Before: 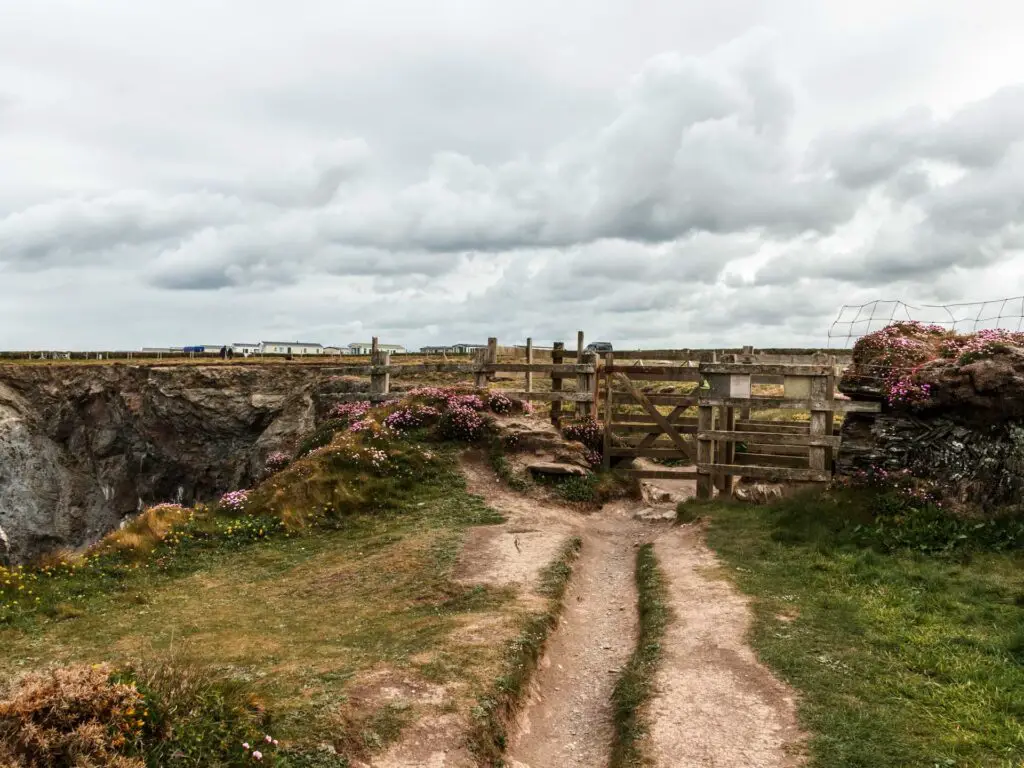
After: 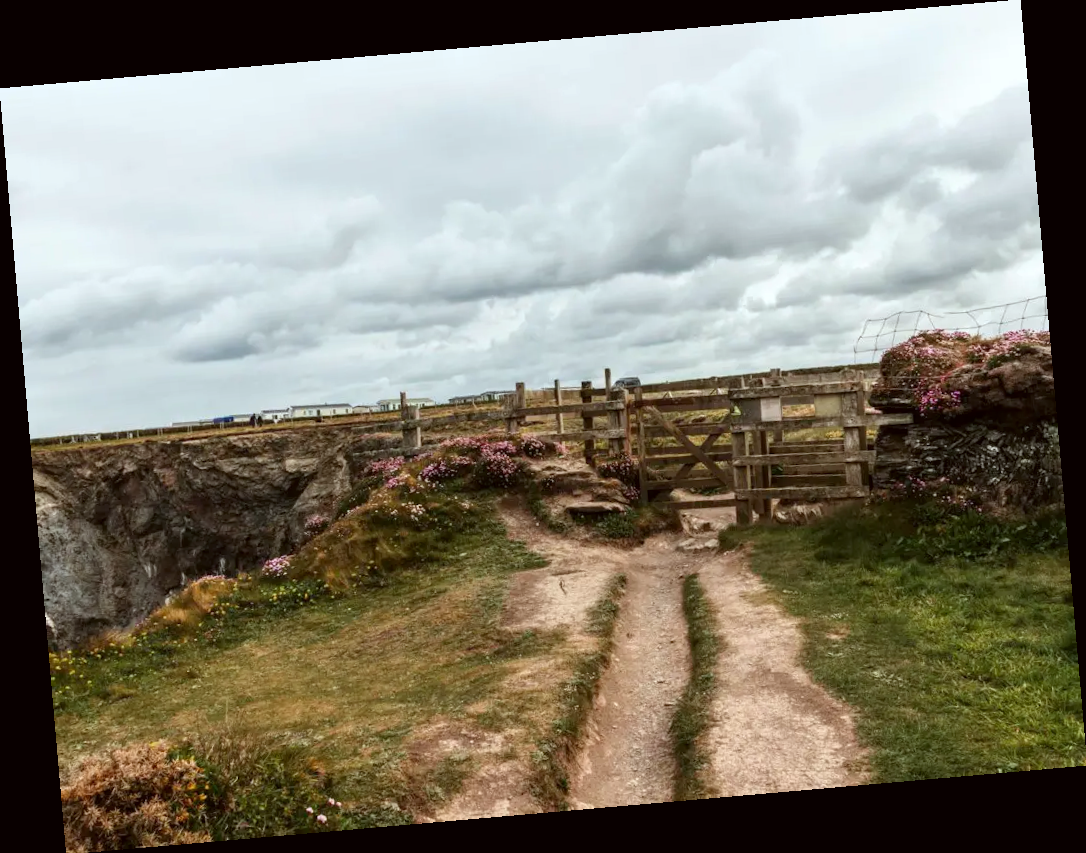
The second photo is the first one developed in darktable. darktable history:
color correction: highlights a* -2.73, highlights b* -2.09, shadows a* 2.41, shadows b* 2.73
rotate and perspective: rotation -4.98°, automatic cropping off
